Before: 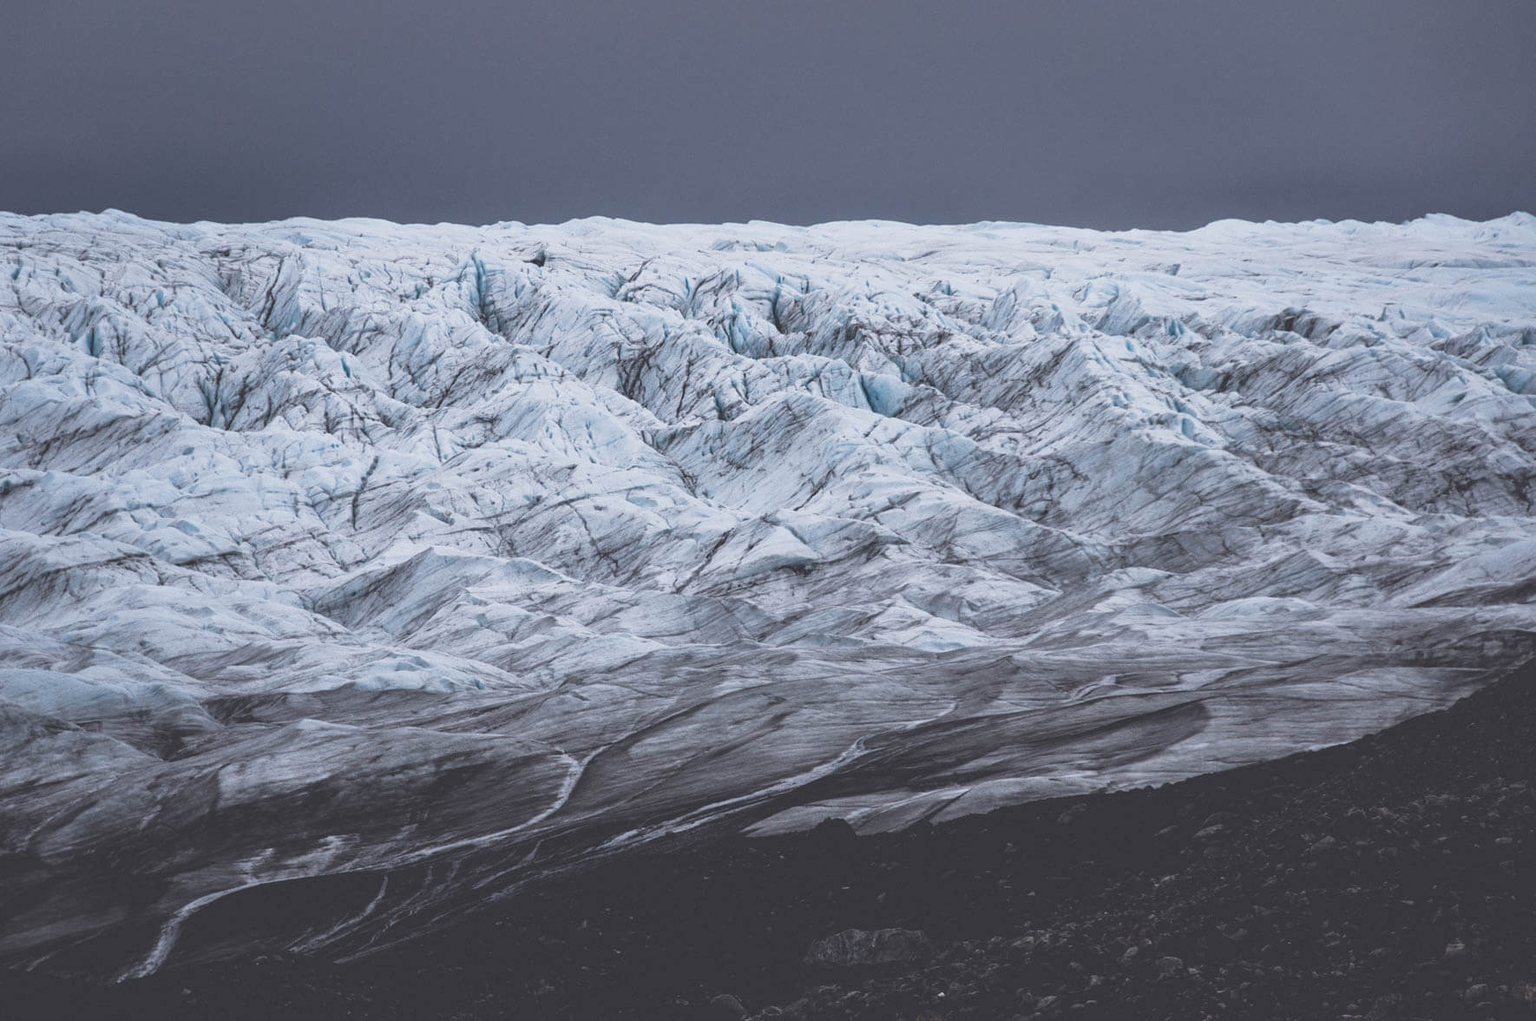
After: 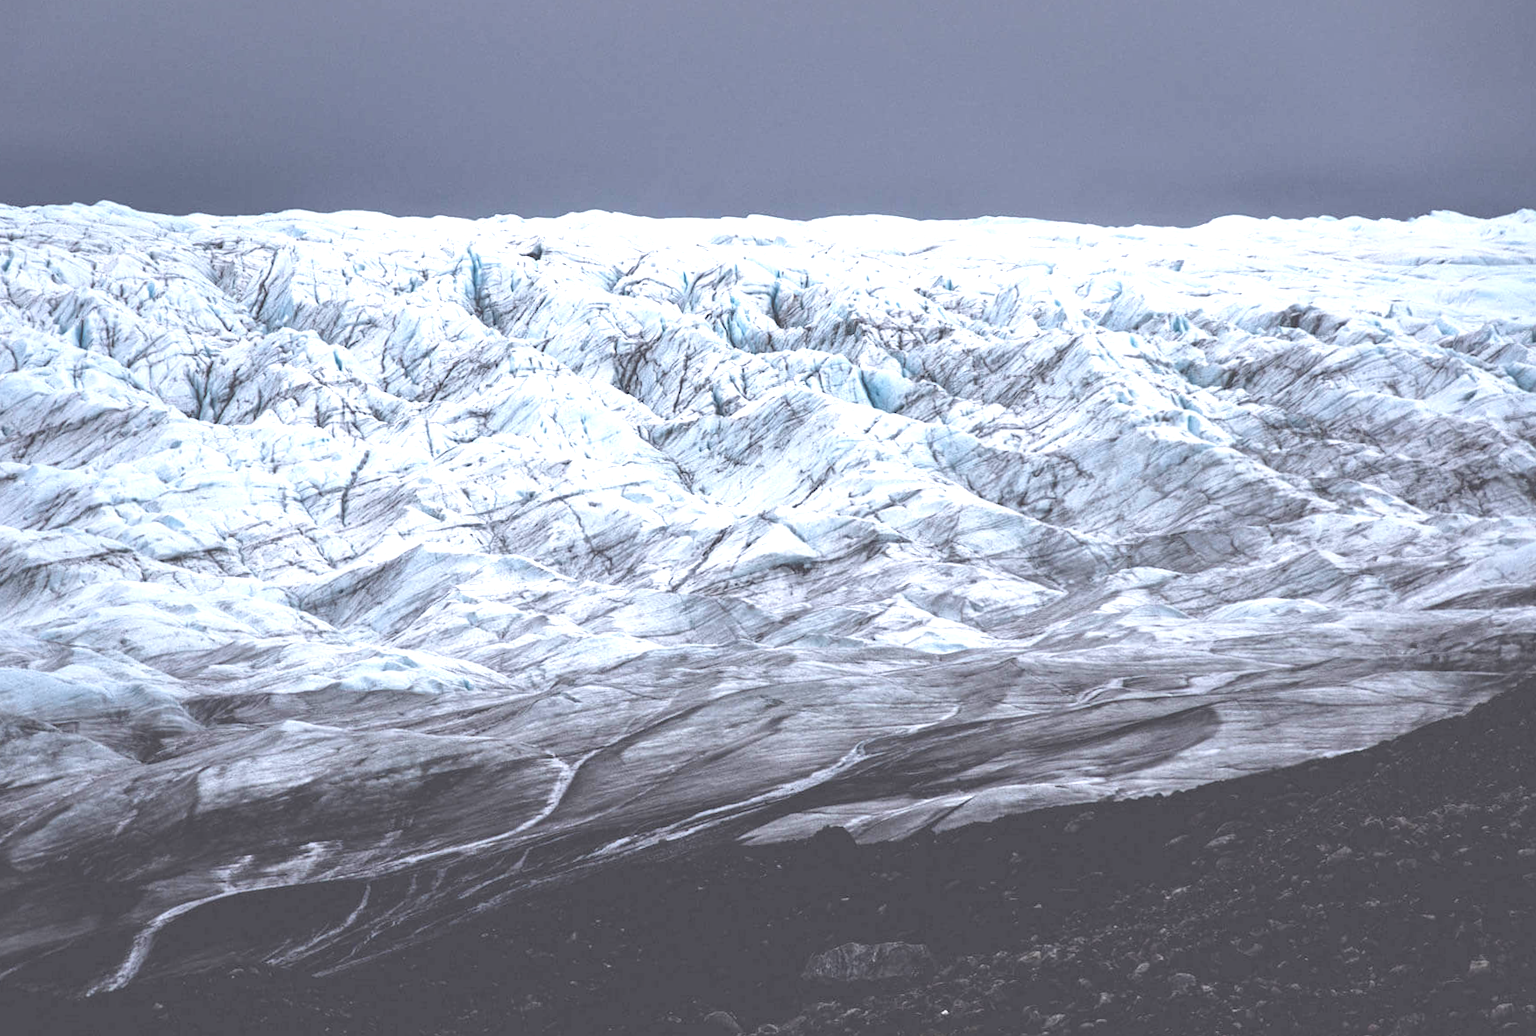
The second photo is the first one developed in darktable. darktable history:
rotate and perspective: rotation 0.226°, lens shift (vertical) -0.042, crop left 0.023, crop right 0.982, crop top 0.006, crop bottom 0.994
exposure: exposure 0.935 EV, compensate highlight preservation false
